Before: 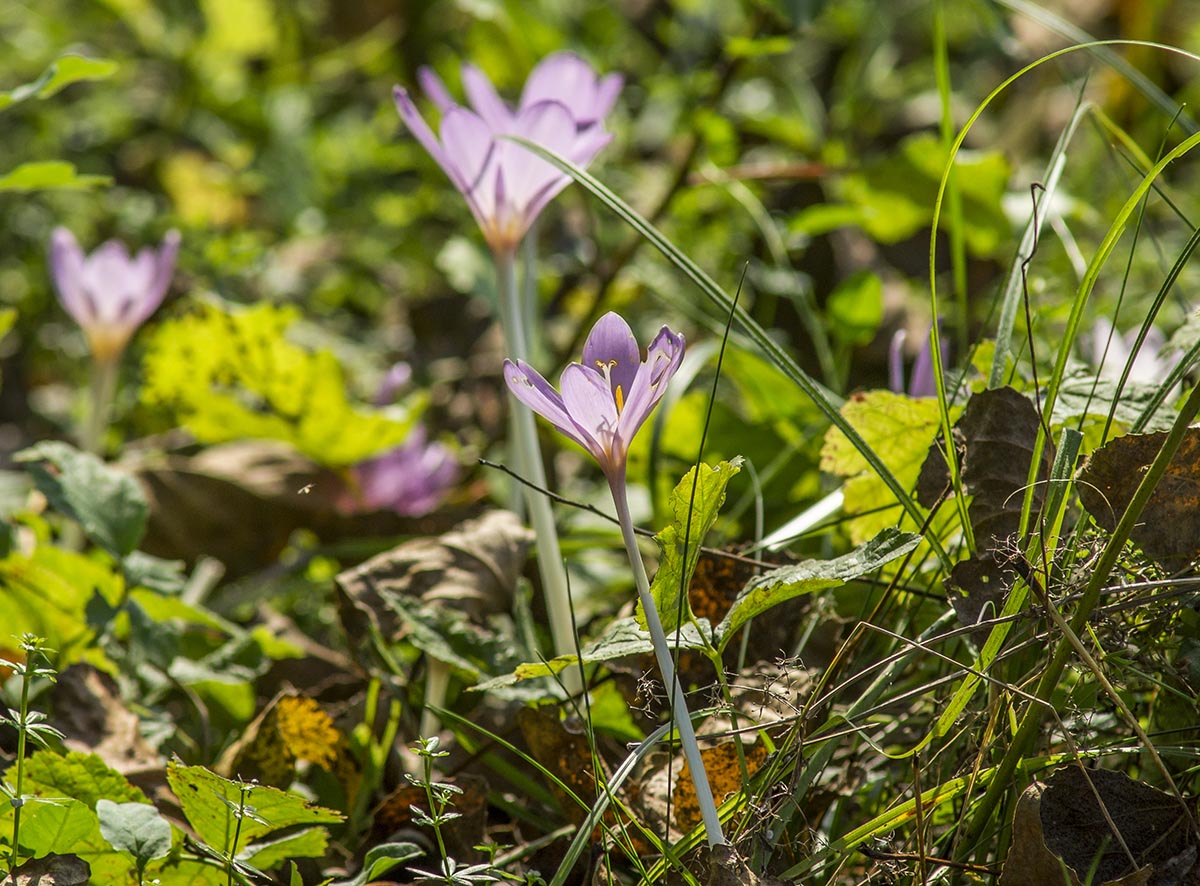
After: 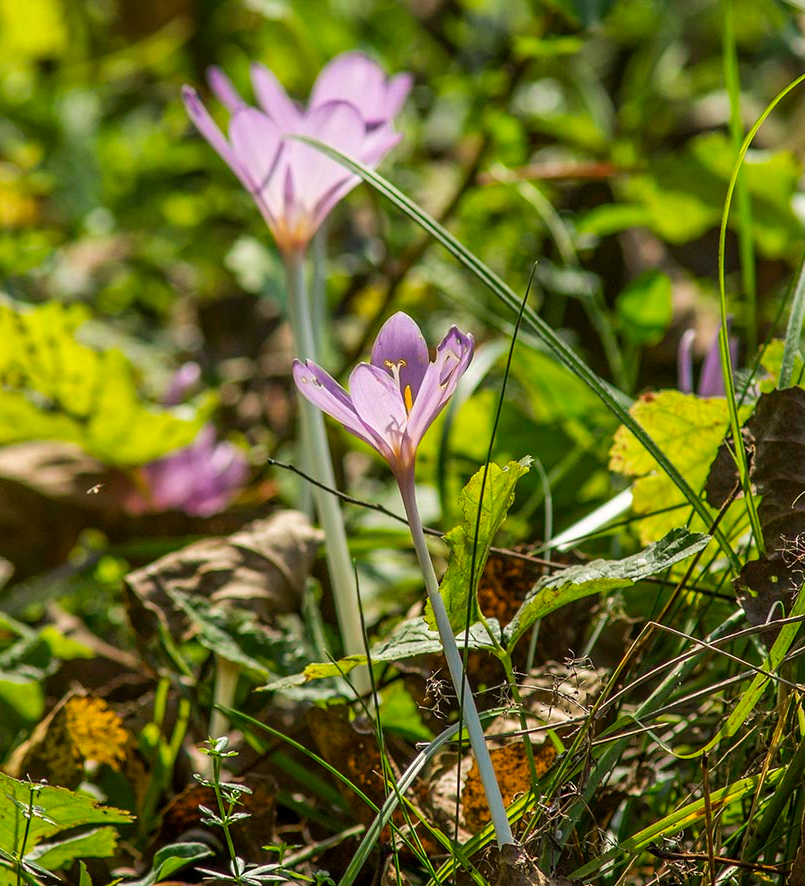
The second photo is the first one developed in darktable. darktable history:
crop and rotate: left 17.629%, right 15.222%
color balance rgb: perceptual saturation grading › global saturation -0.052%, global vibrance 20%
